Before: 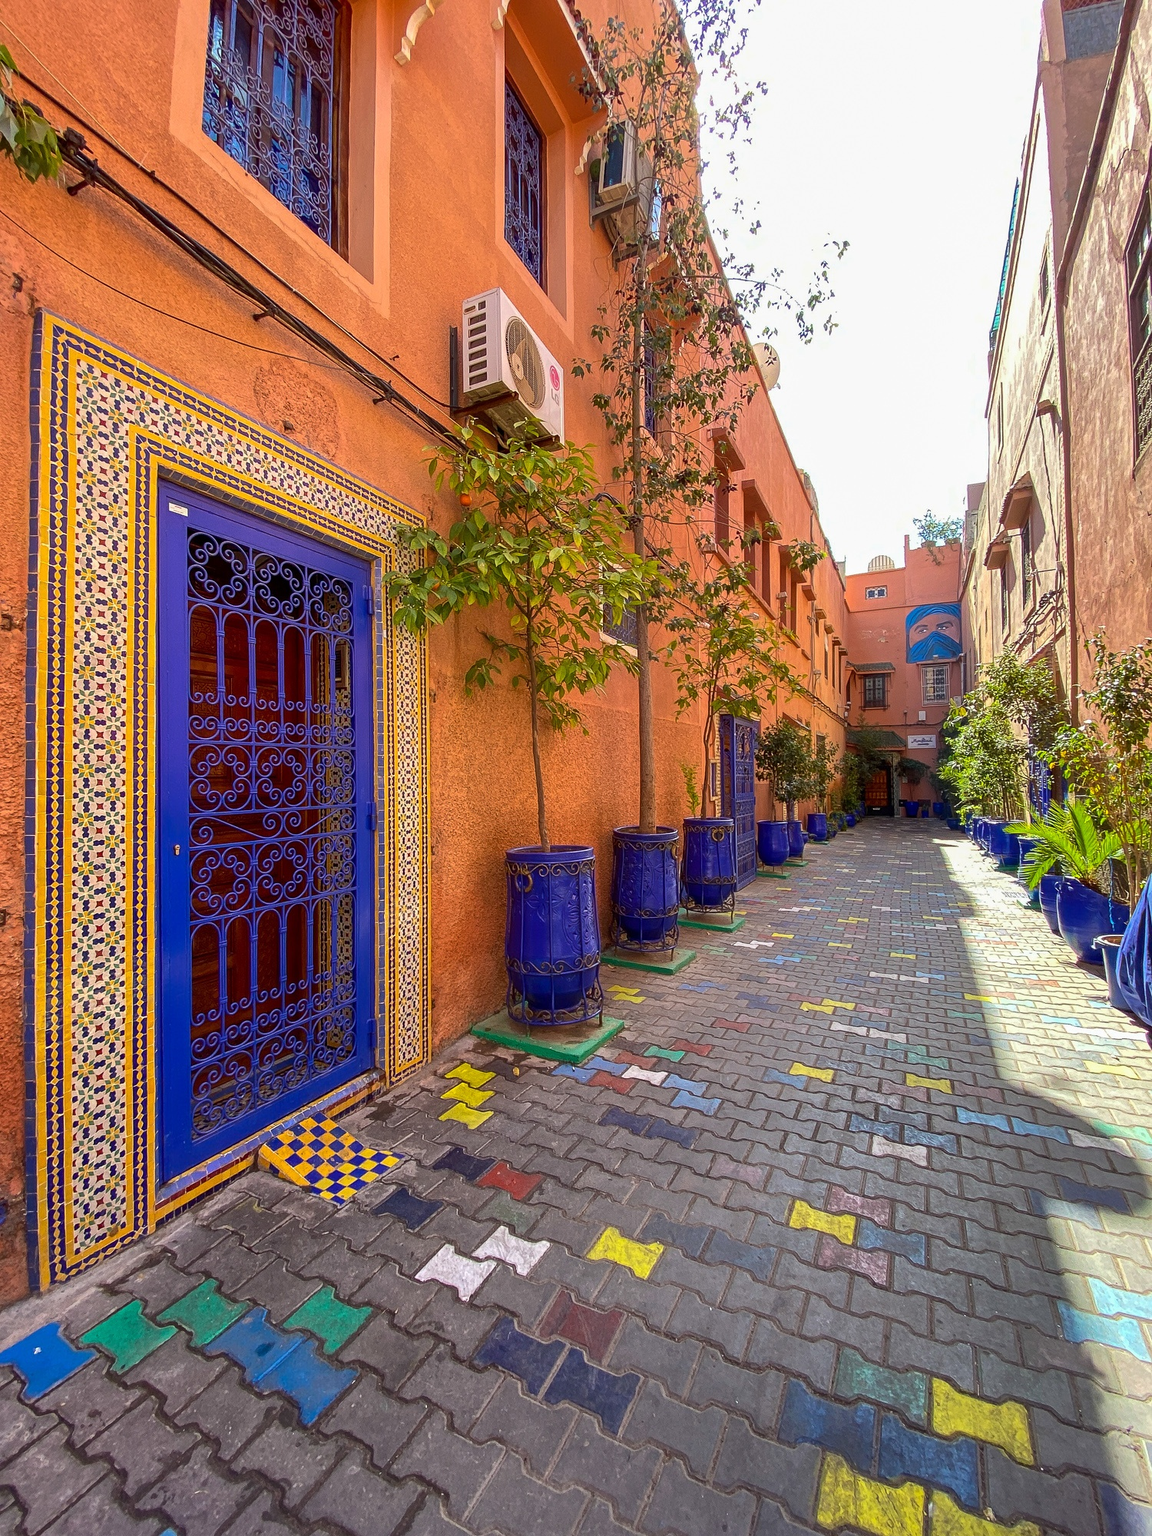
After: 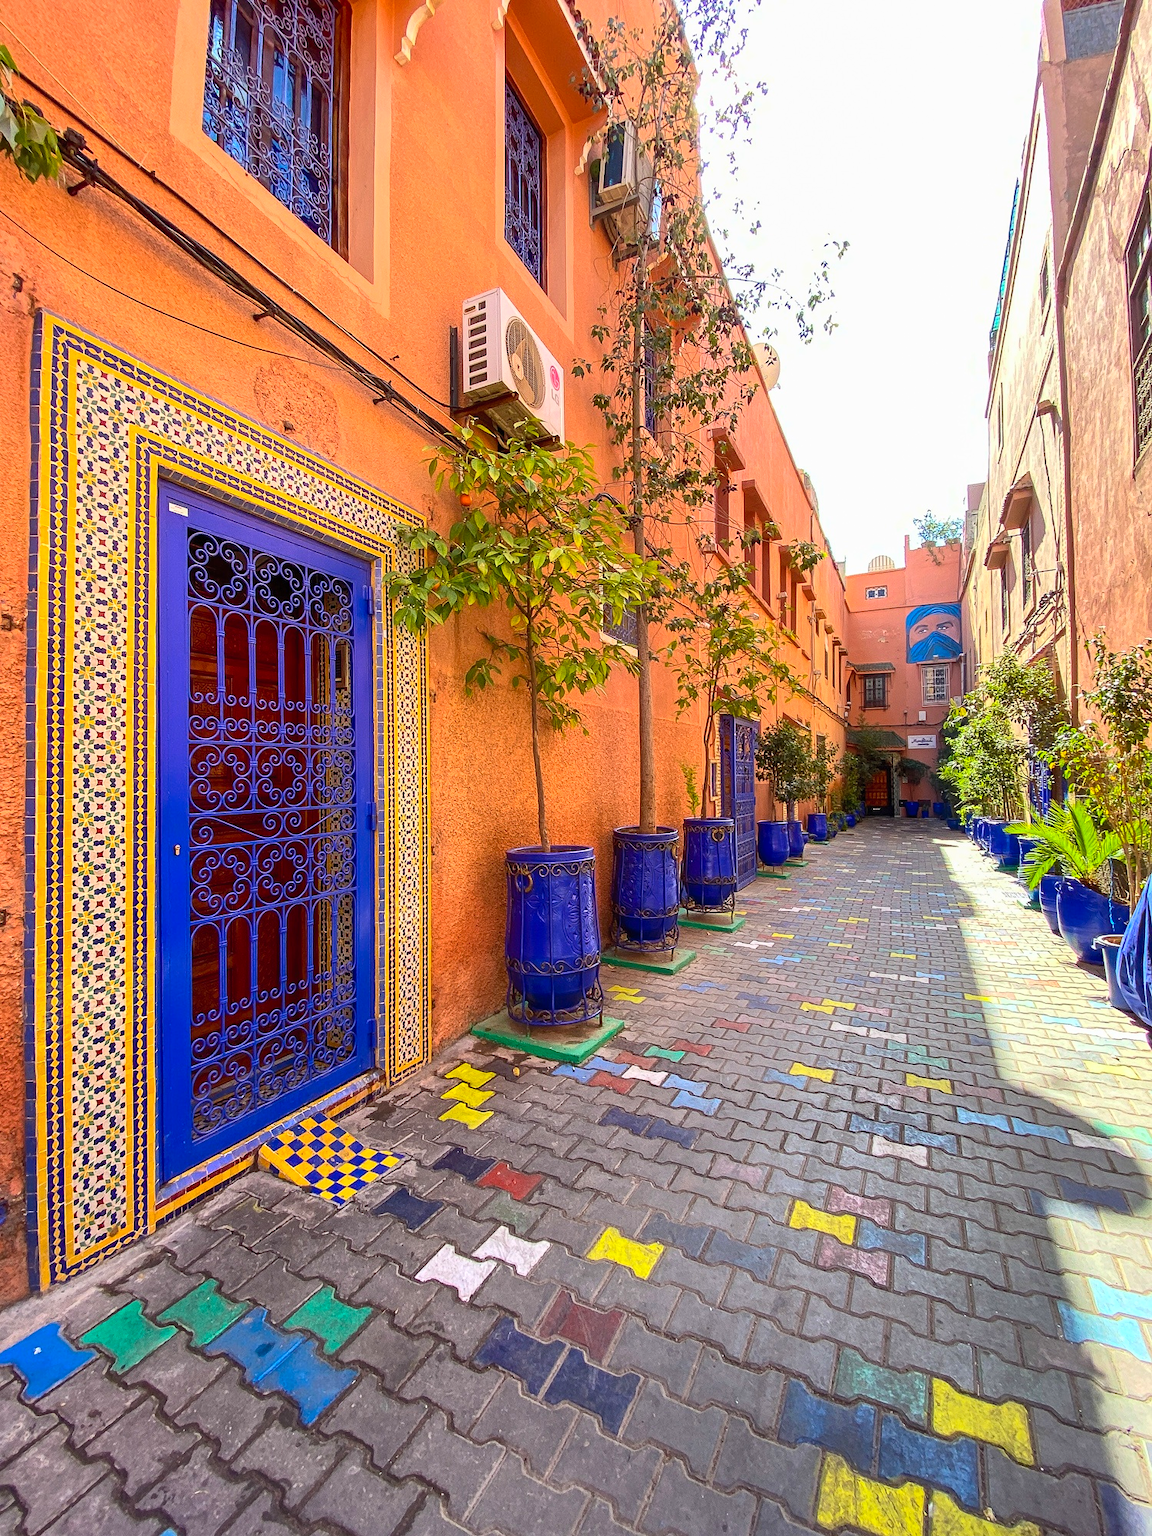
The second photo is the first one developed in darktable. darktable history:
contrast brightness saturation: contrast 0.201, brightness 0.16, saturation 0.23
